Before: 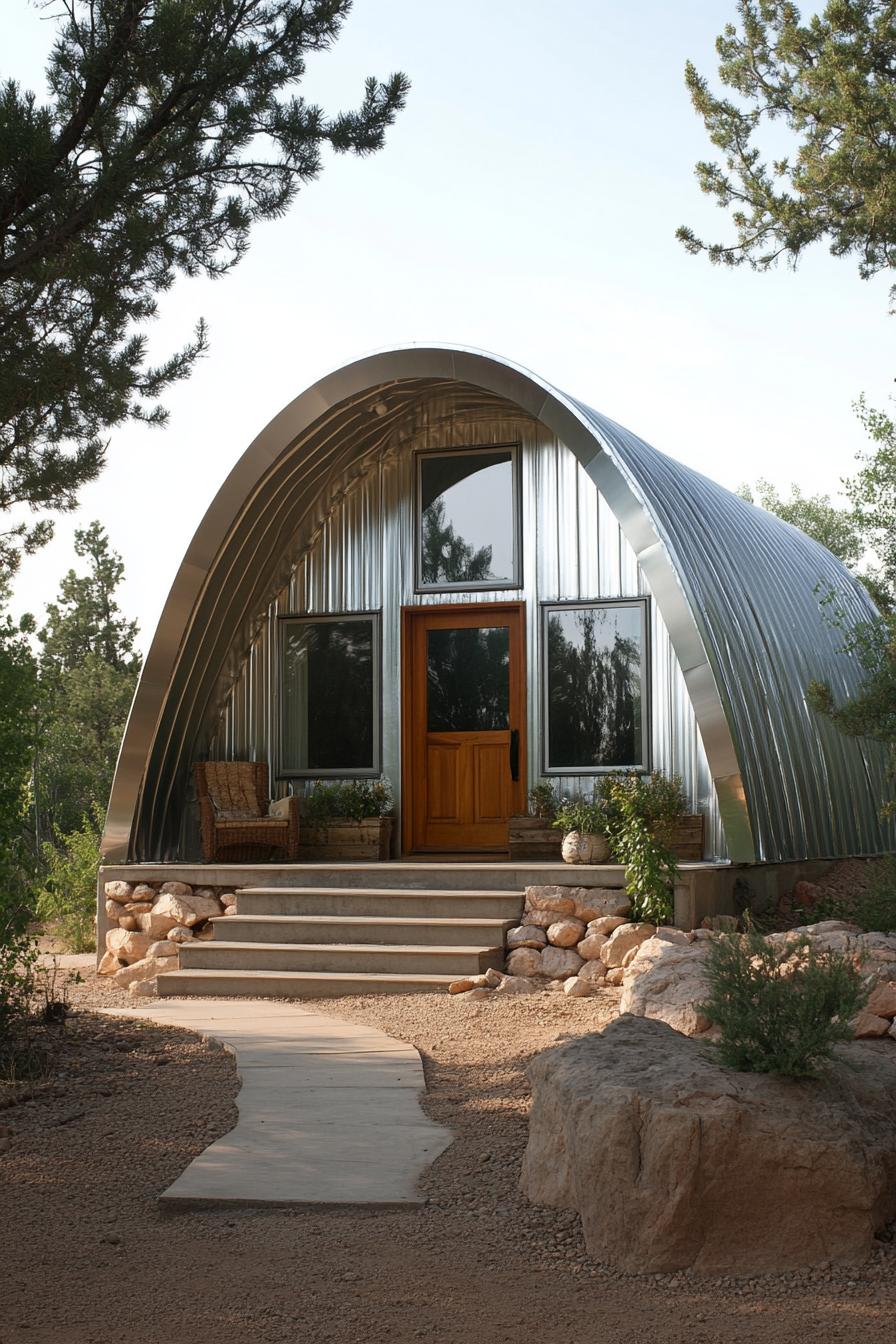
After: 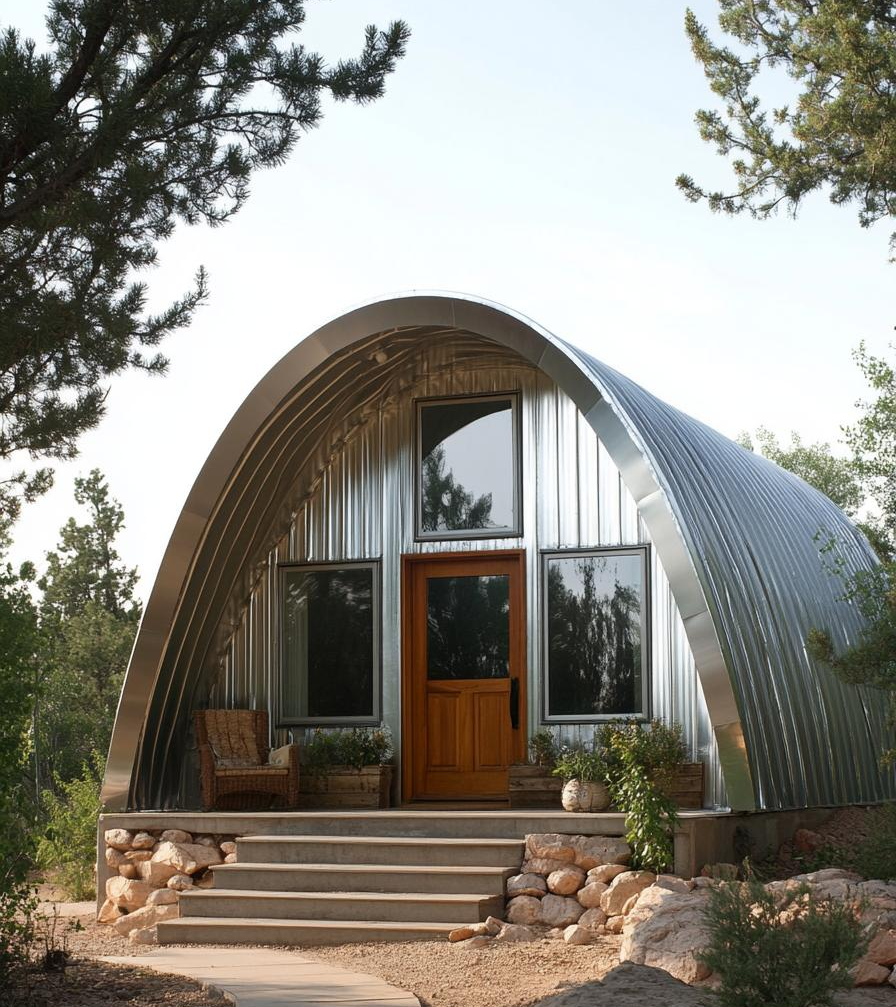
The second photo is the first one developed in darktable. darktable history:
crop: top 3.88%, bottom 21.175%
